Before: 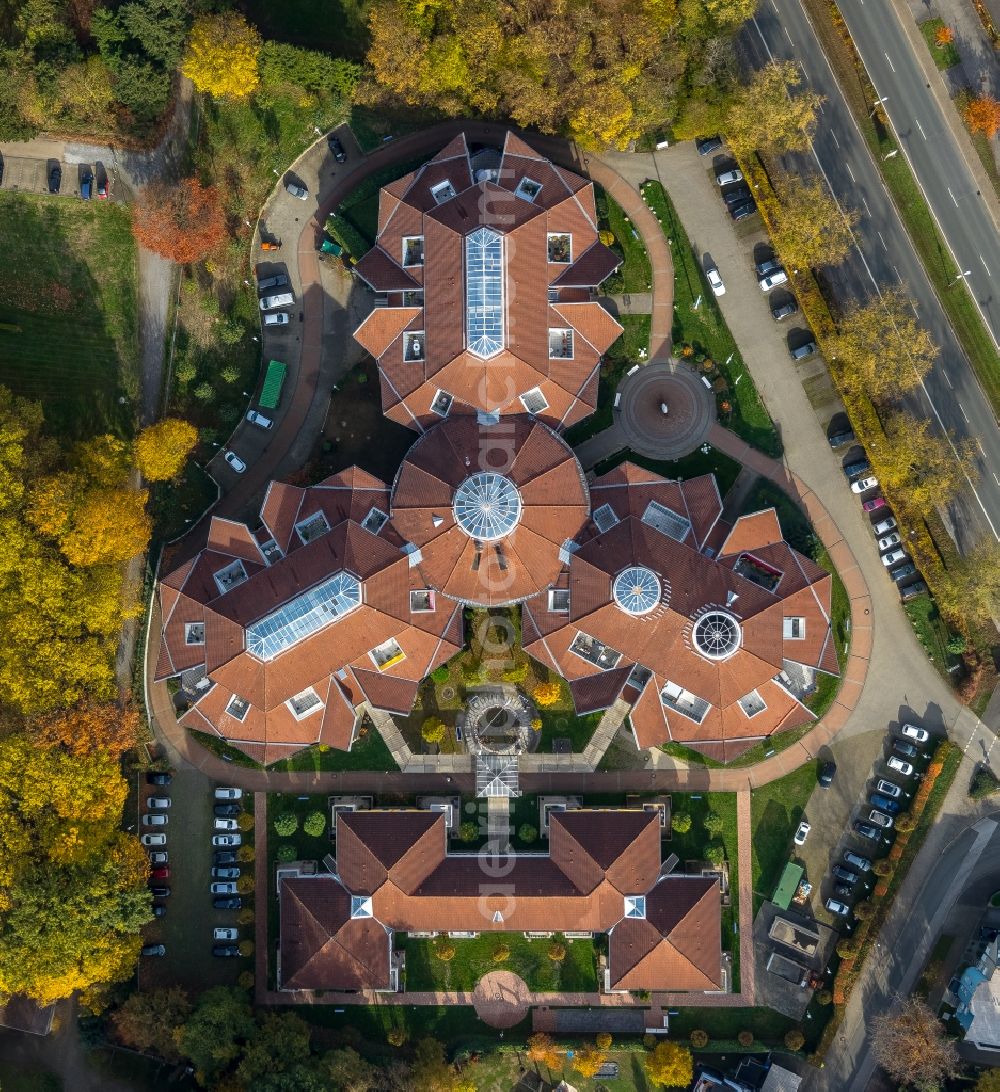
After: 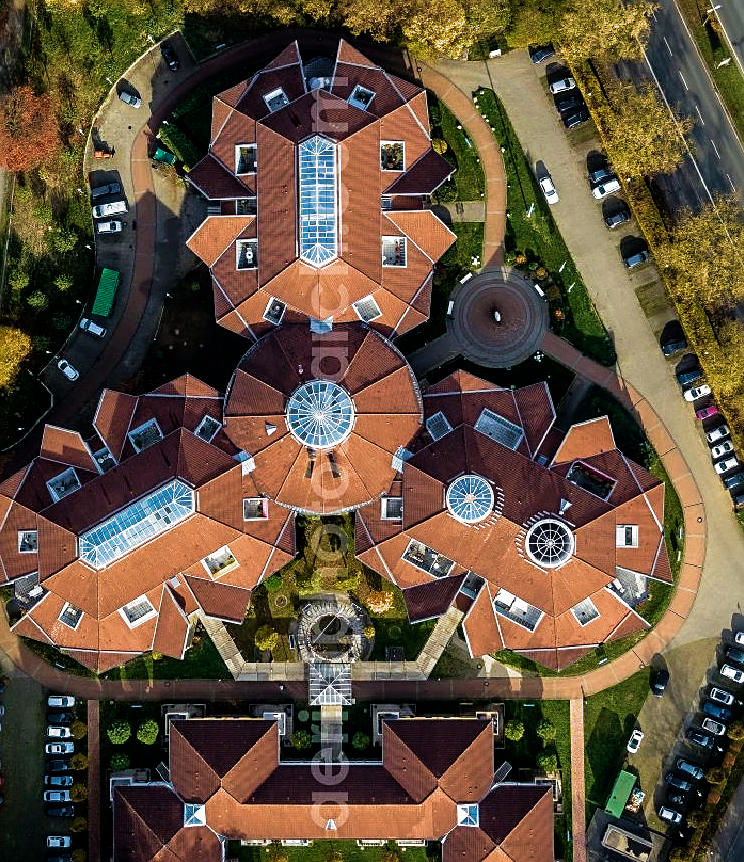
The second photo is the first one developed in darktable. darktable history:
exposure: compensate highlight preservation false
filmic rgb: black relative exposure -8.2 EV, white relative exposure 2.2 EV, target white luminance 99.957%, hardness 7.11, latitude 75.01%, contrast 1.321, highlights saturation mix -1.74%, shadows ↔ highlights balance 29.72%, add noise in highlights 0.001, color science v3 (2019), use custom middle-gray values true, contrast in highlights soft
velvia: strength 66.95%, mid-tones bias 0.967
sharpen: on, module defaults
crop: left 16.795%, top 8.507%, right 8.727%, bottom 12.518%
